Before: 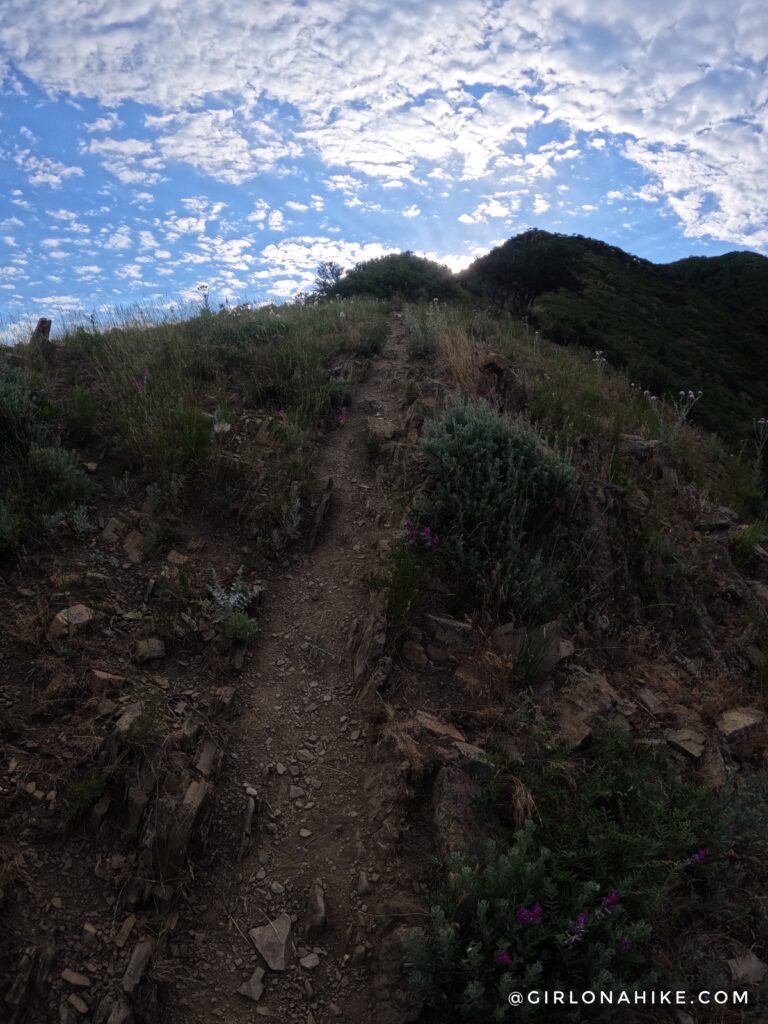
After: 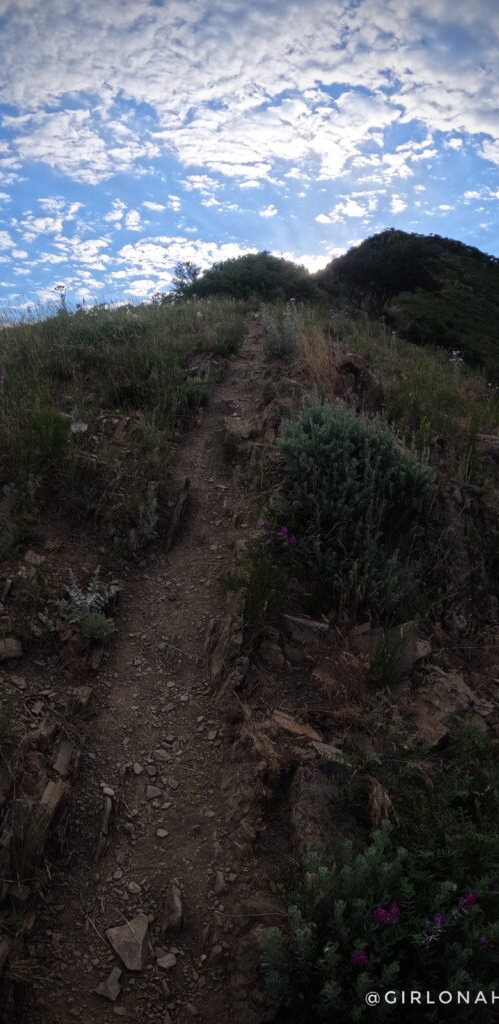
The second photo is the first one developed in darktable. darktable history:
crop and rotate: left 18.621%, right 16.376%
vignetting: fall-off radius 61.05%, brightness -0.98, saturation 0.489, unbound false
